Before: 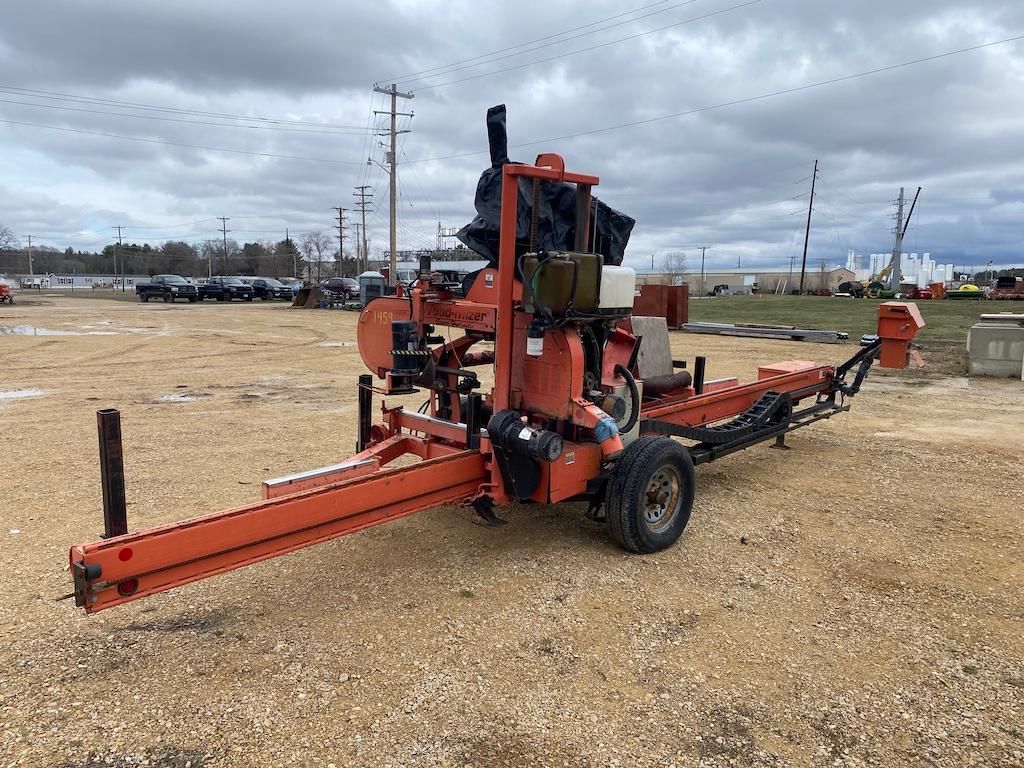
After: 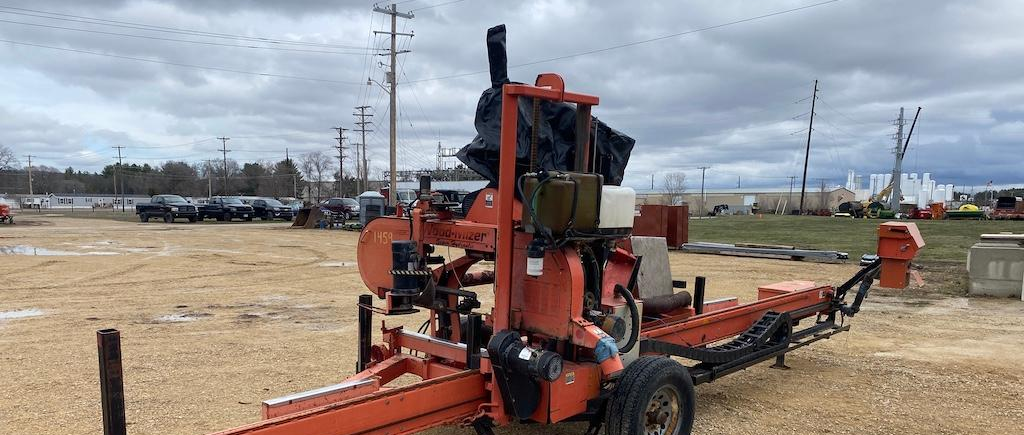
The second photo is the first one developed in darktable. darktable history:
crop and rotate: top 10.476%, bottom 32.821%
